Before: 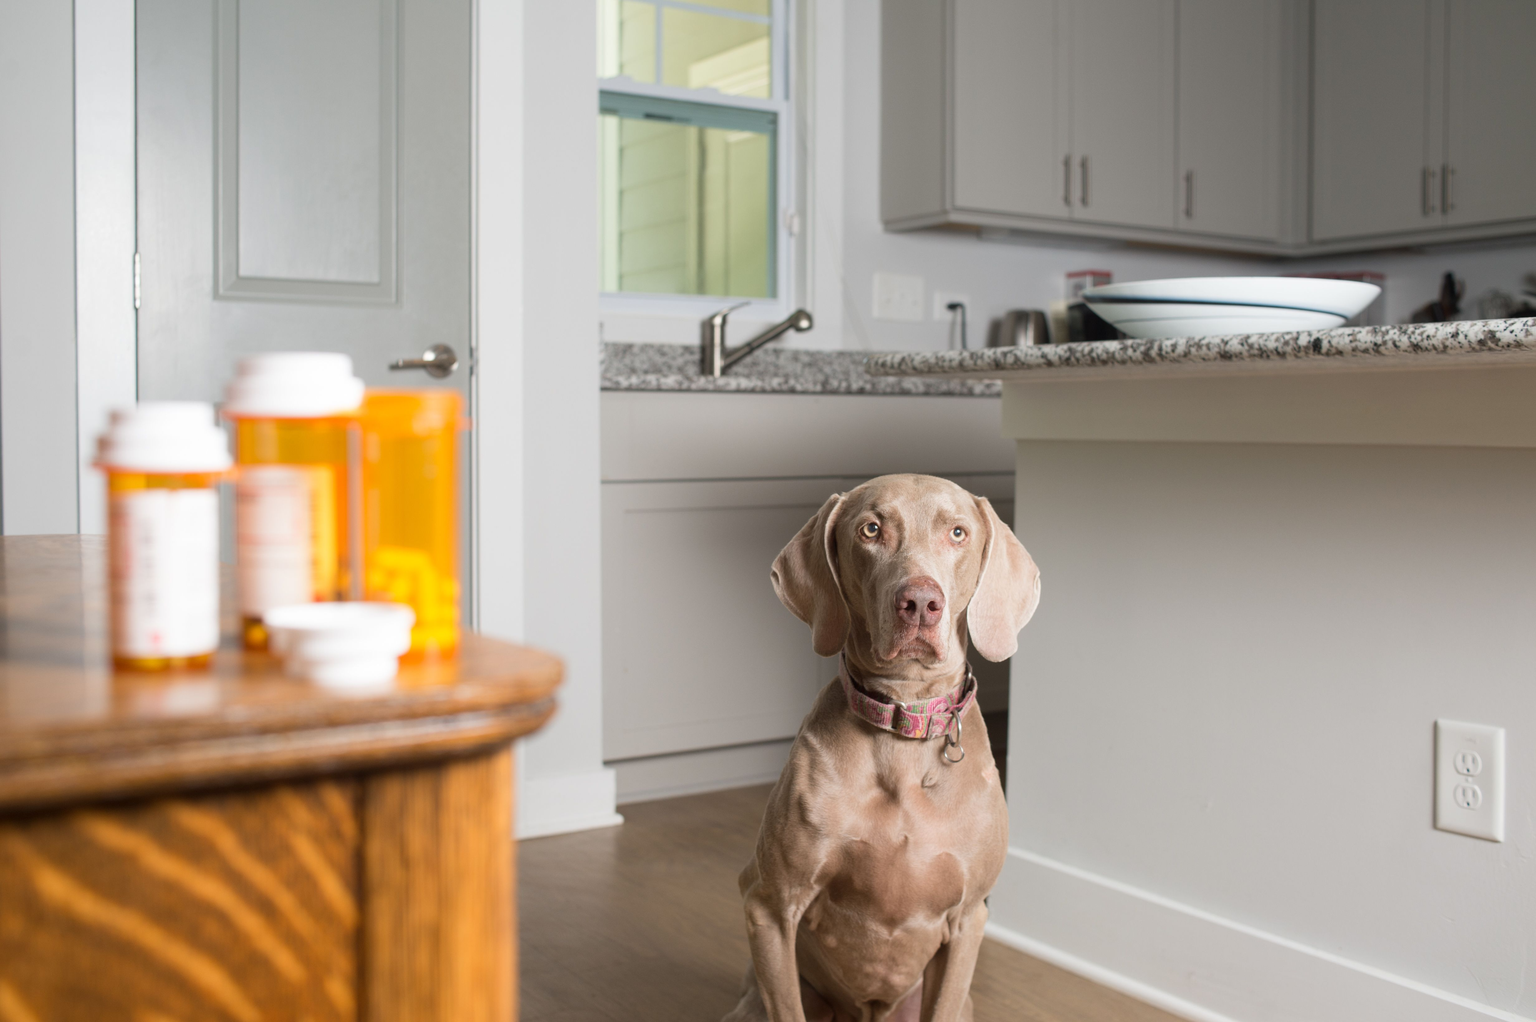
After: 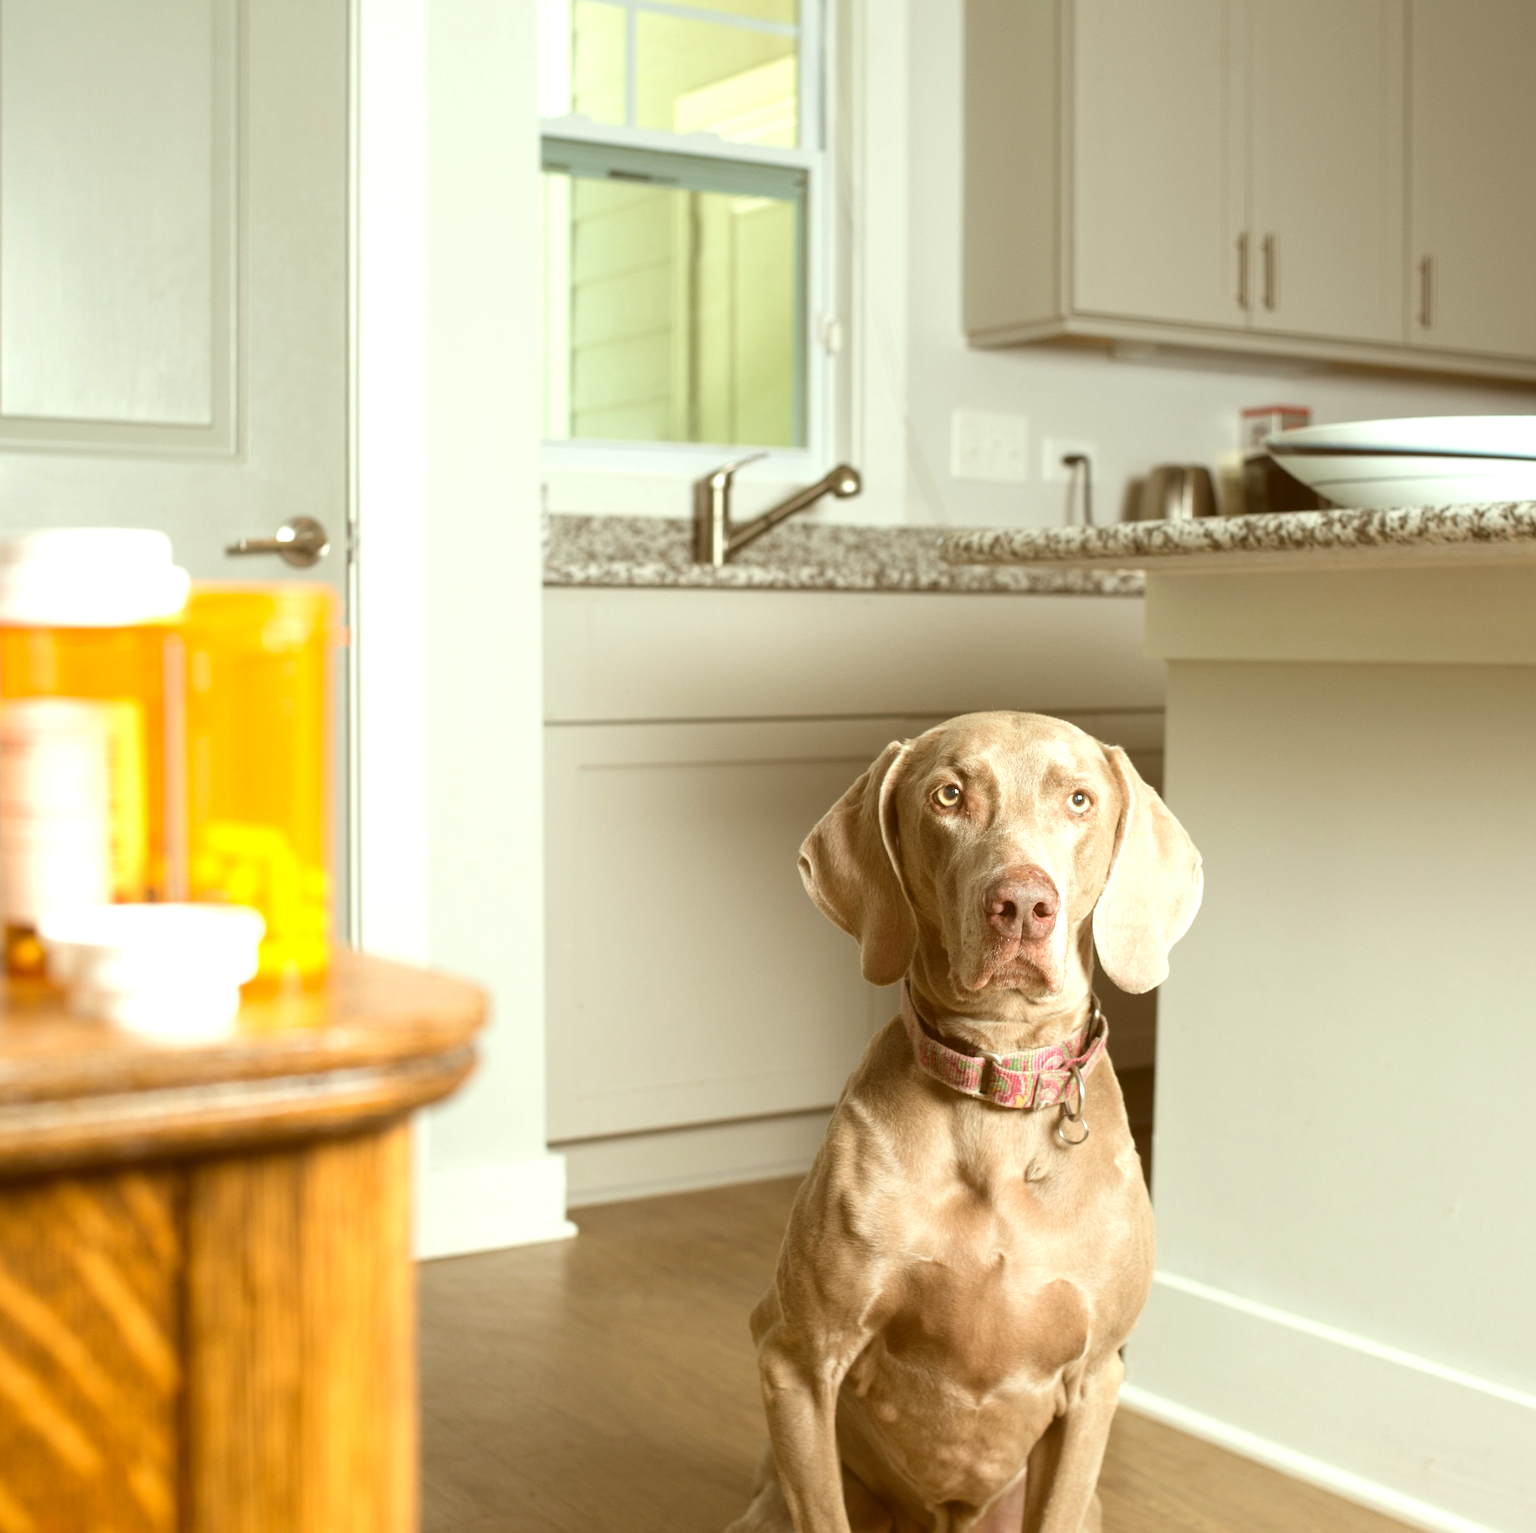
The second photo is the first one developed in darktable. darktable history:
exposure: black level correction -0.005, exposure 0.622 EV, compensate highlight preservation false
crop and rotate: left 15.546%, right 17.787%
contrast brightness saturation: saturation -0.05
color correction: highlights a* -5.94, highlights b* 9.48, shadows a* 10.12, shadows b* 23.94
local contrast: mode bilateral grid, contrast 10, coarseness 25, detail 110%, midtone range 0.2
